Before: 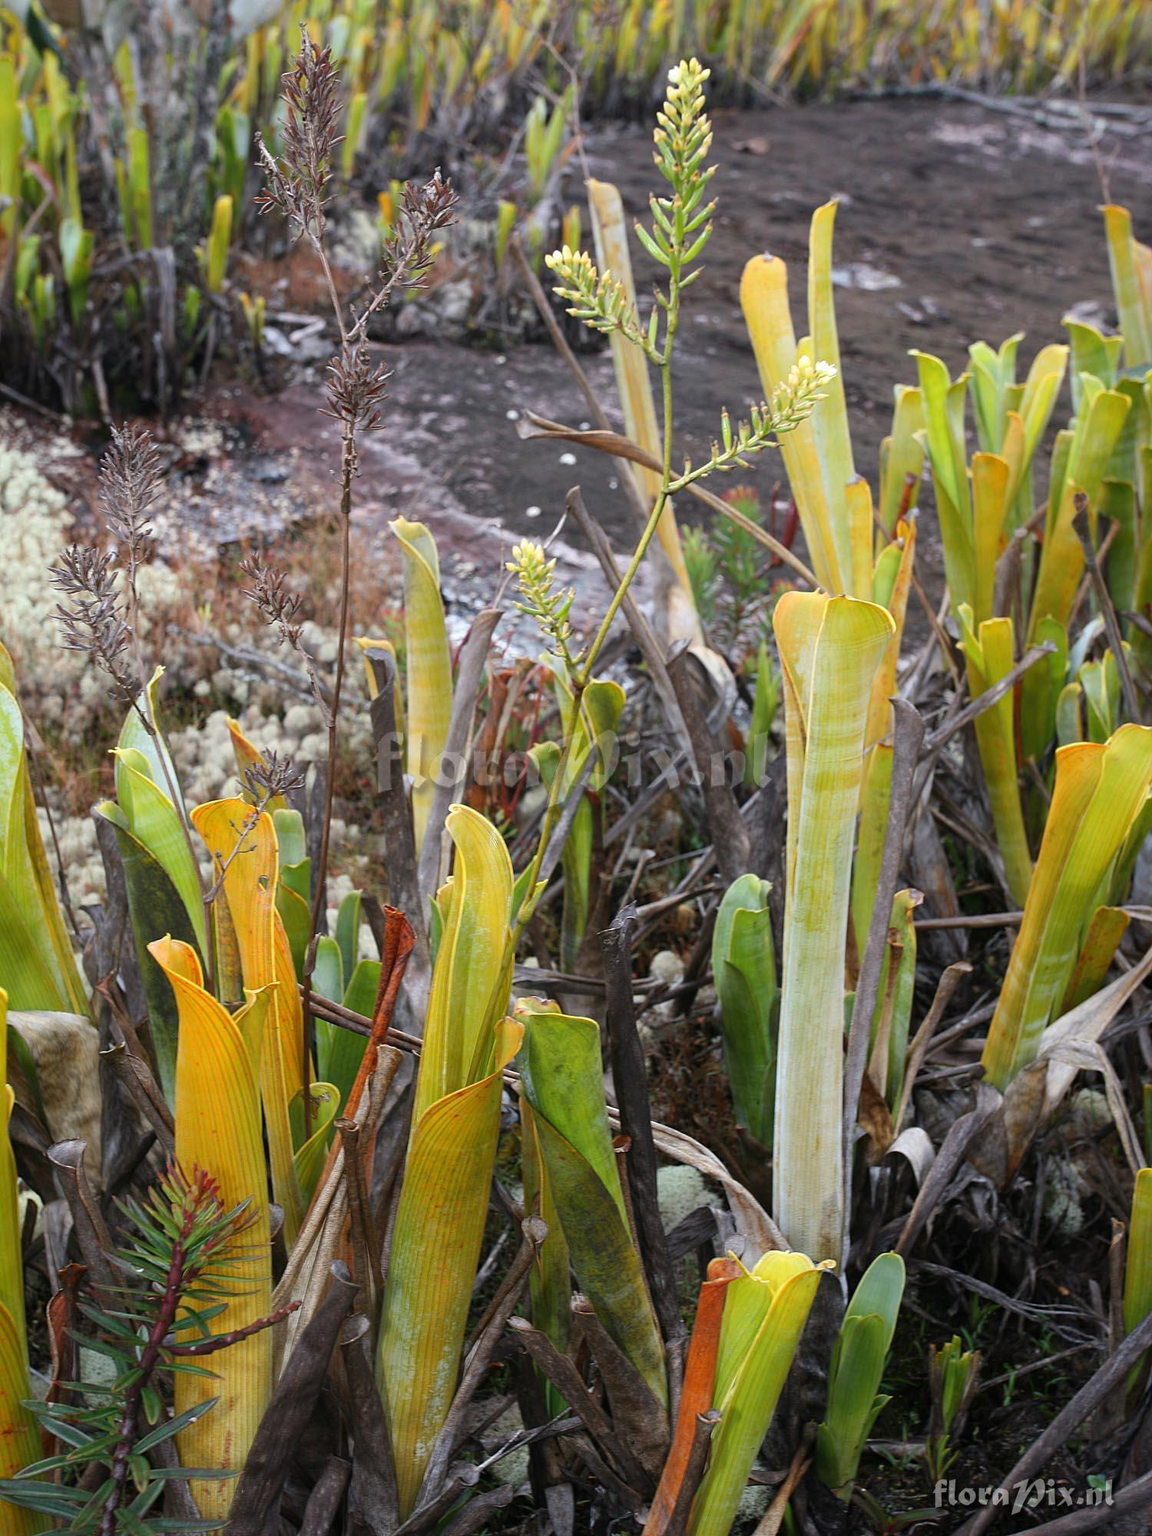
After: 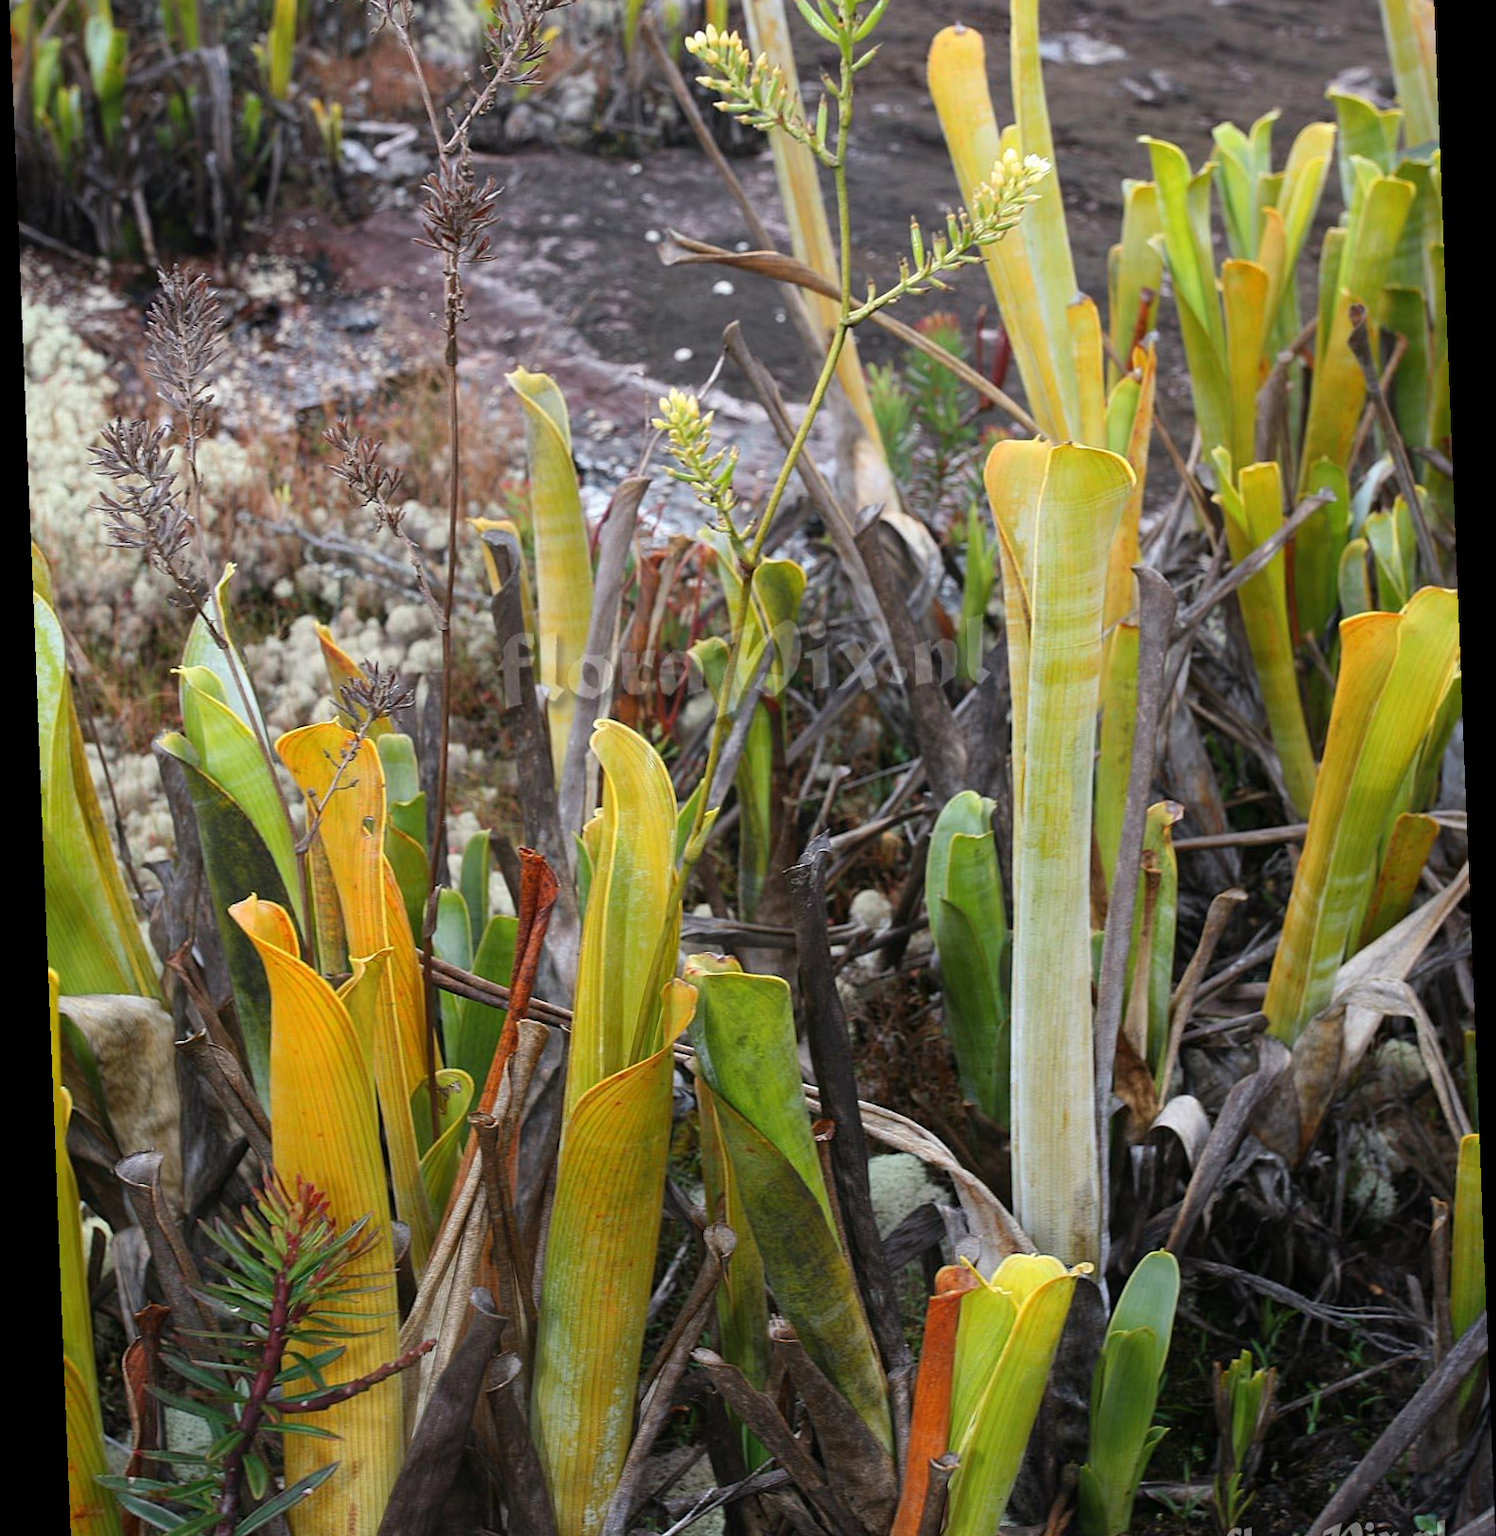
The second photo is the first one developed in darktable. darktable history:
rotate and perspective: rotation -2.29°, automatic cropping off
crop and rotate: top 15.774%, bottom 5.506%
